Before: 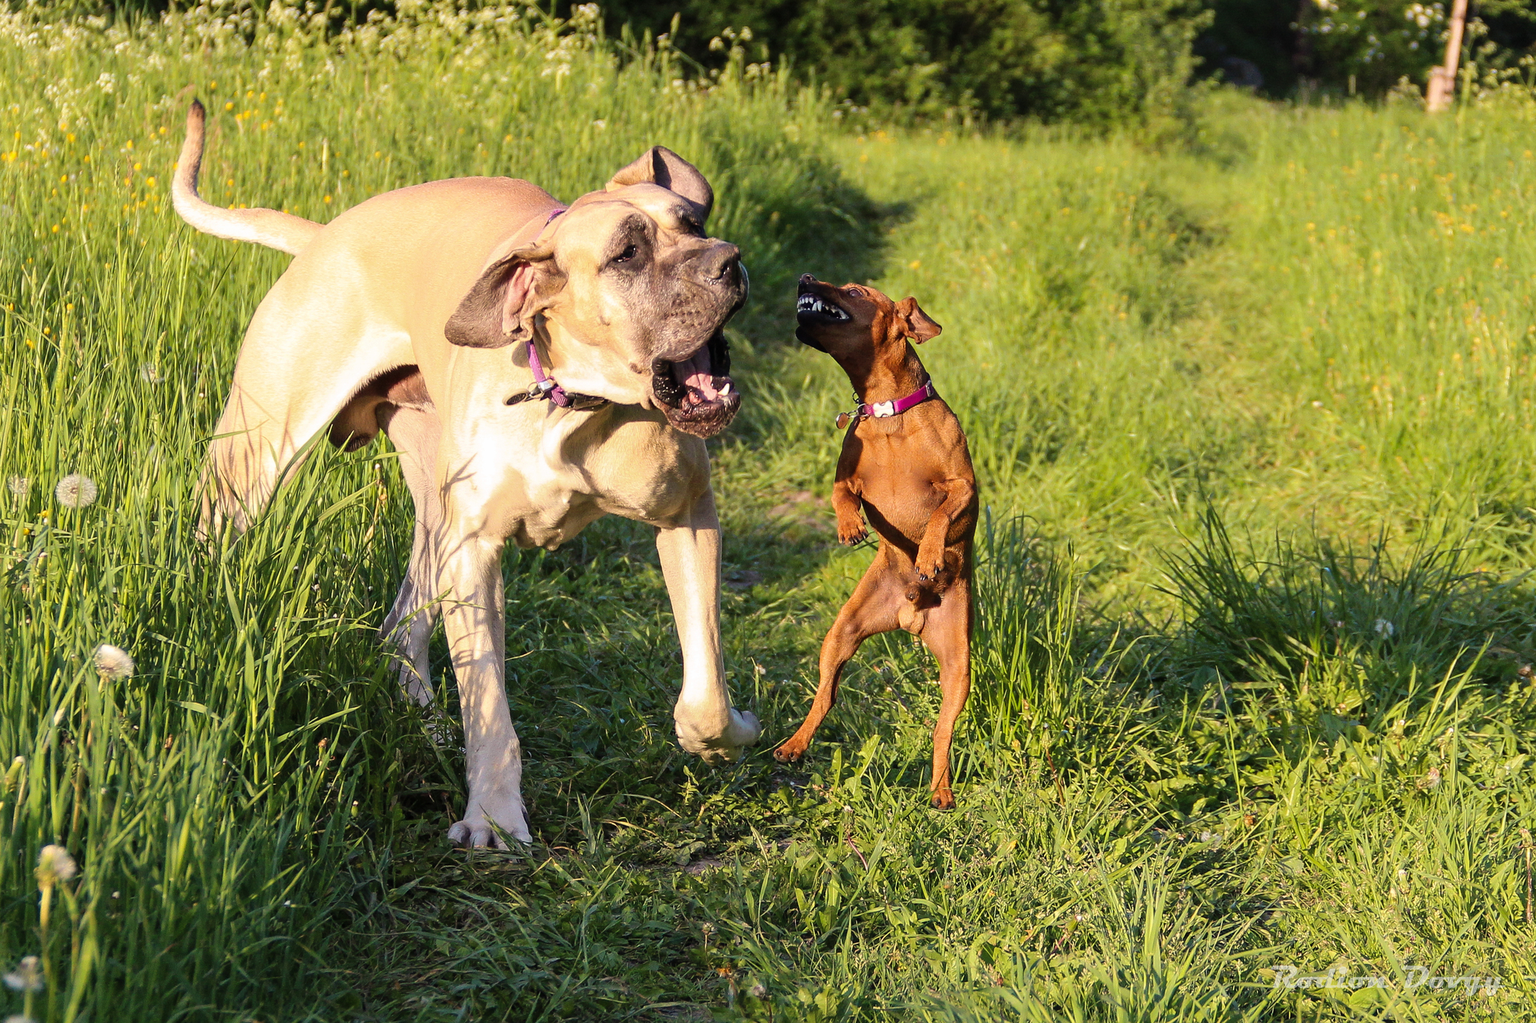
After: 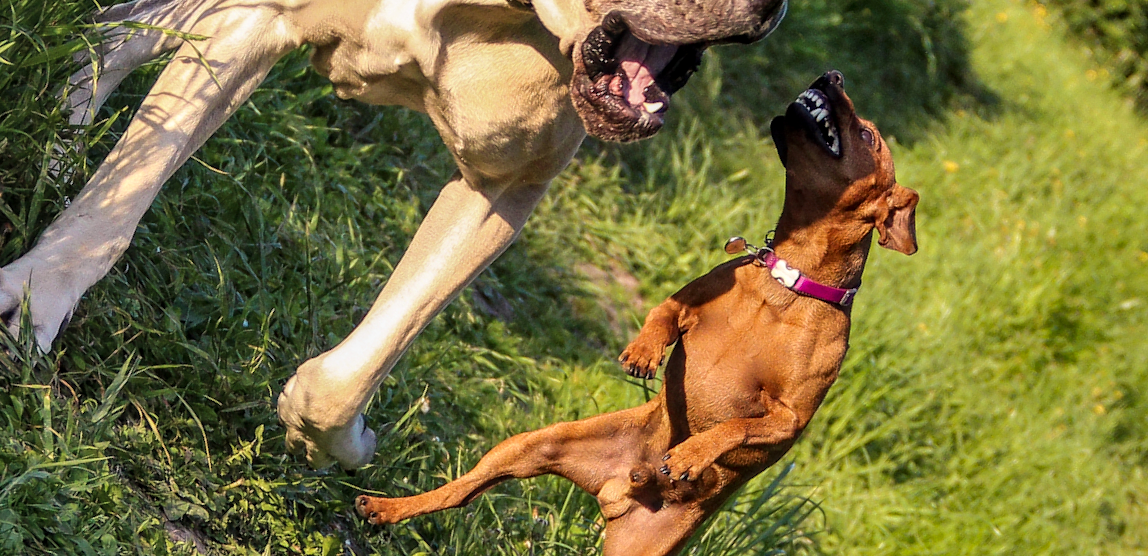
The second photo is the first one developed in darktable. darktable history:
shadows and highlights: shadows 43.79, white point adjustment -1.54, soften with gaussian
local contrast: on, module defaults
crop and rotate: angle -44.71°, top 16.186%, right 0.942%, bottom 11.727%
